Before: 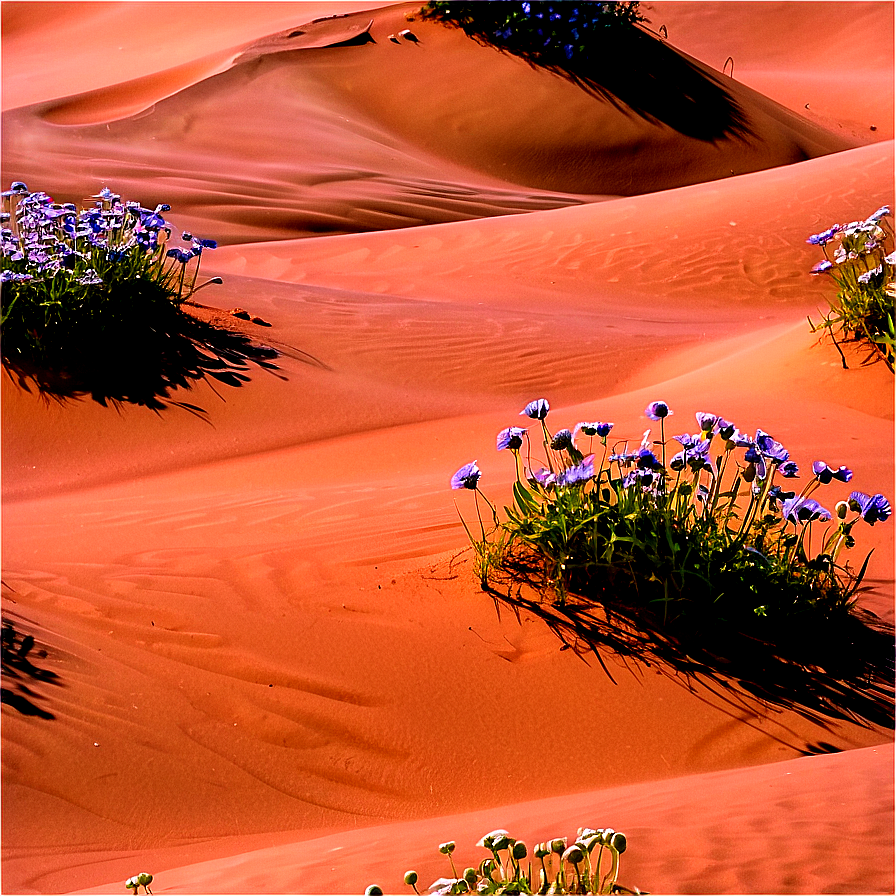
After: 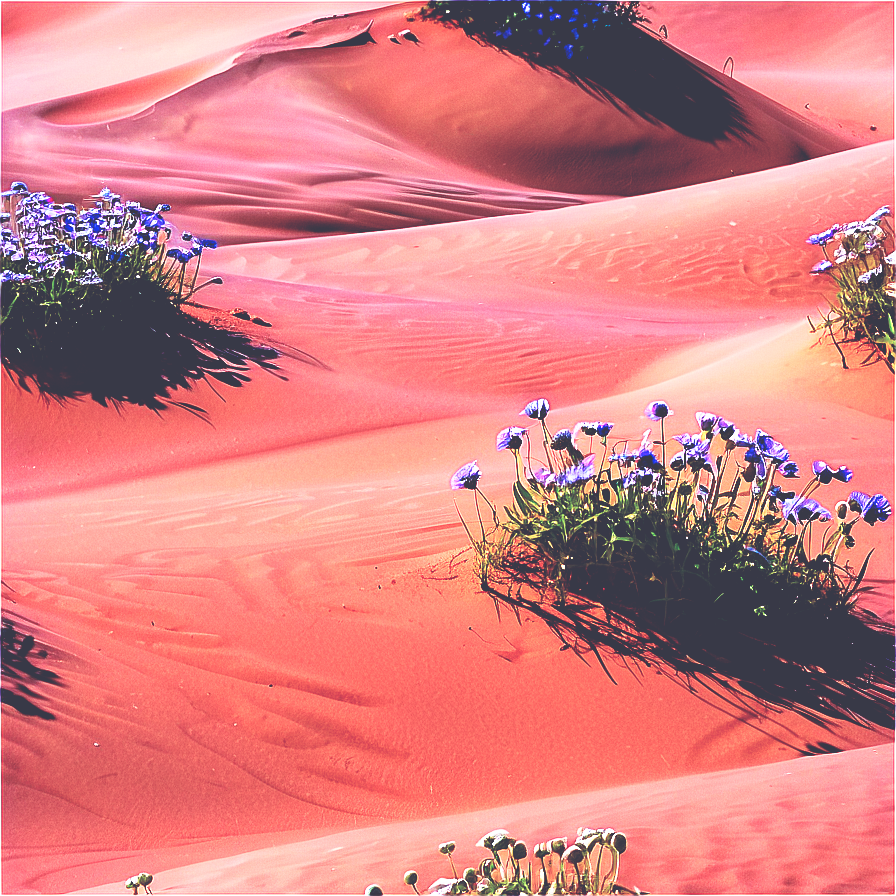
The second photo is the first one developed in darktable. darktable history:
base curve: curves: ch0 [(0, 0) (0.012, 0.01) (0.073, 0.168) (0.31, 0.711) (0.645, 0.957) (1, 1)], preserve colors none
rgb curve: curves: ch0 [(0, 0.186) (0.314, 0.284) (0.576, 0.466) (0.805, 0.691) (0.936, 0.886)]; ch1 [(0, 0.186) (0.314, 0.284) (0.581, 0.534) (0.771, 0.746) (0.936, 0.958)]; ch2 [(0, 0.216) (0.275, 0.39) (1, 1)], mode RGB, independent channels, compensate middle gray true, preserve colors none
